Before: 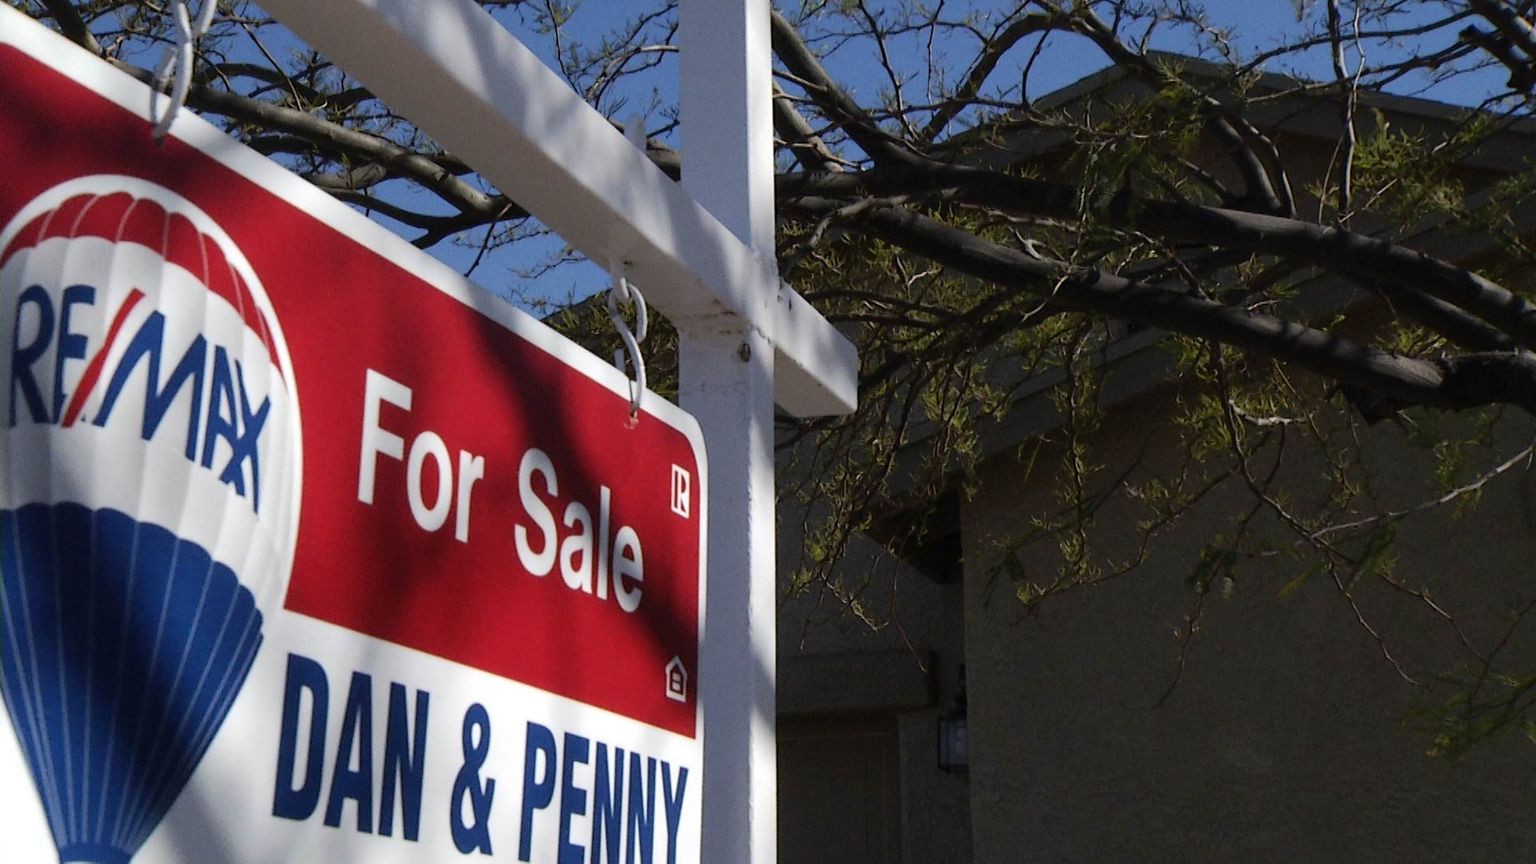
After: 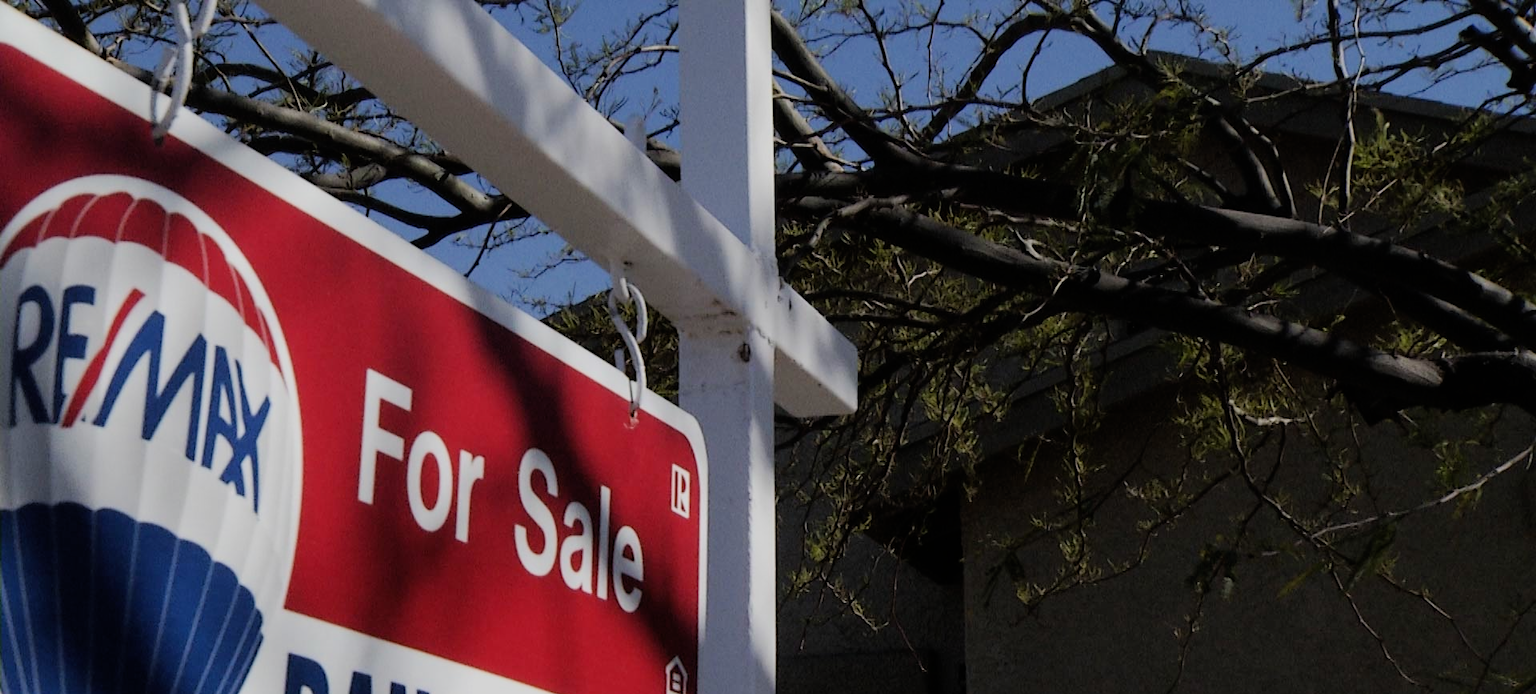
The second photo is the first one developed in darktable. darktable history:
crop: bottom 19.624%
filmic rgb: black relative exposure -7.65 EV, white relative exposure 4.56 EV, hardness 3.61
